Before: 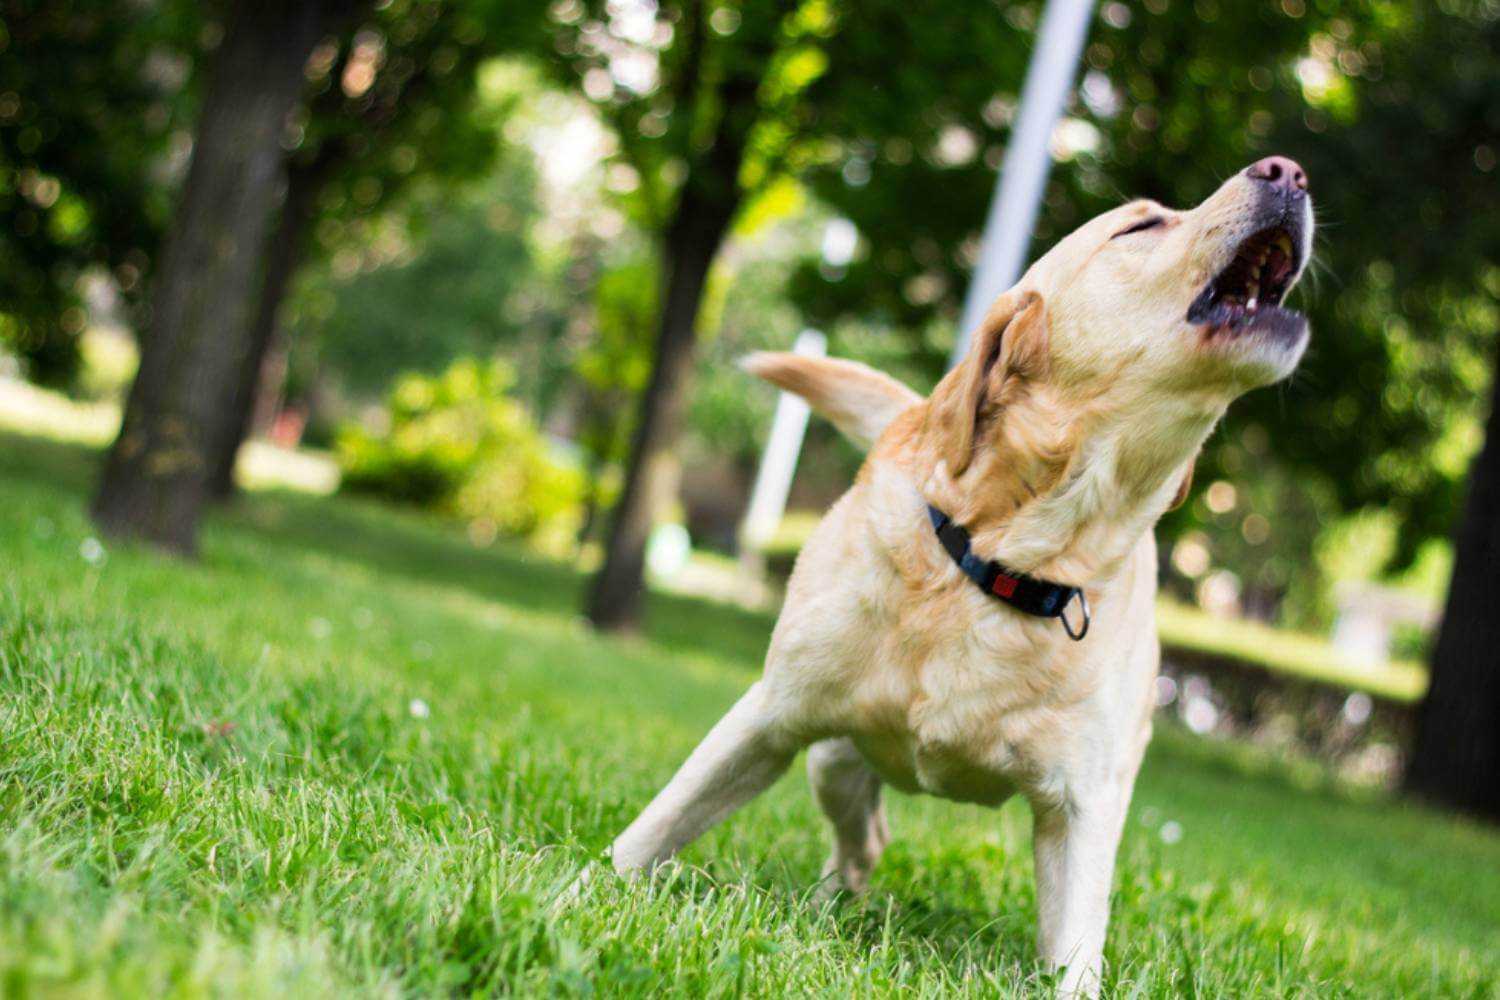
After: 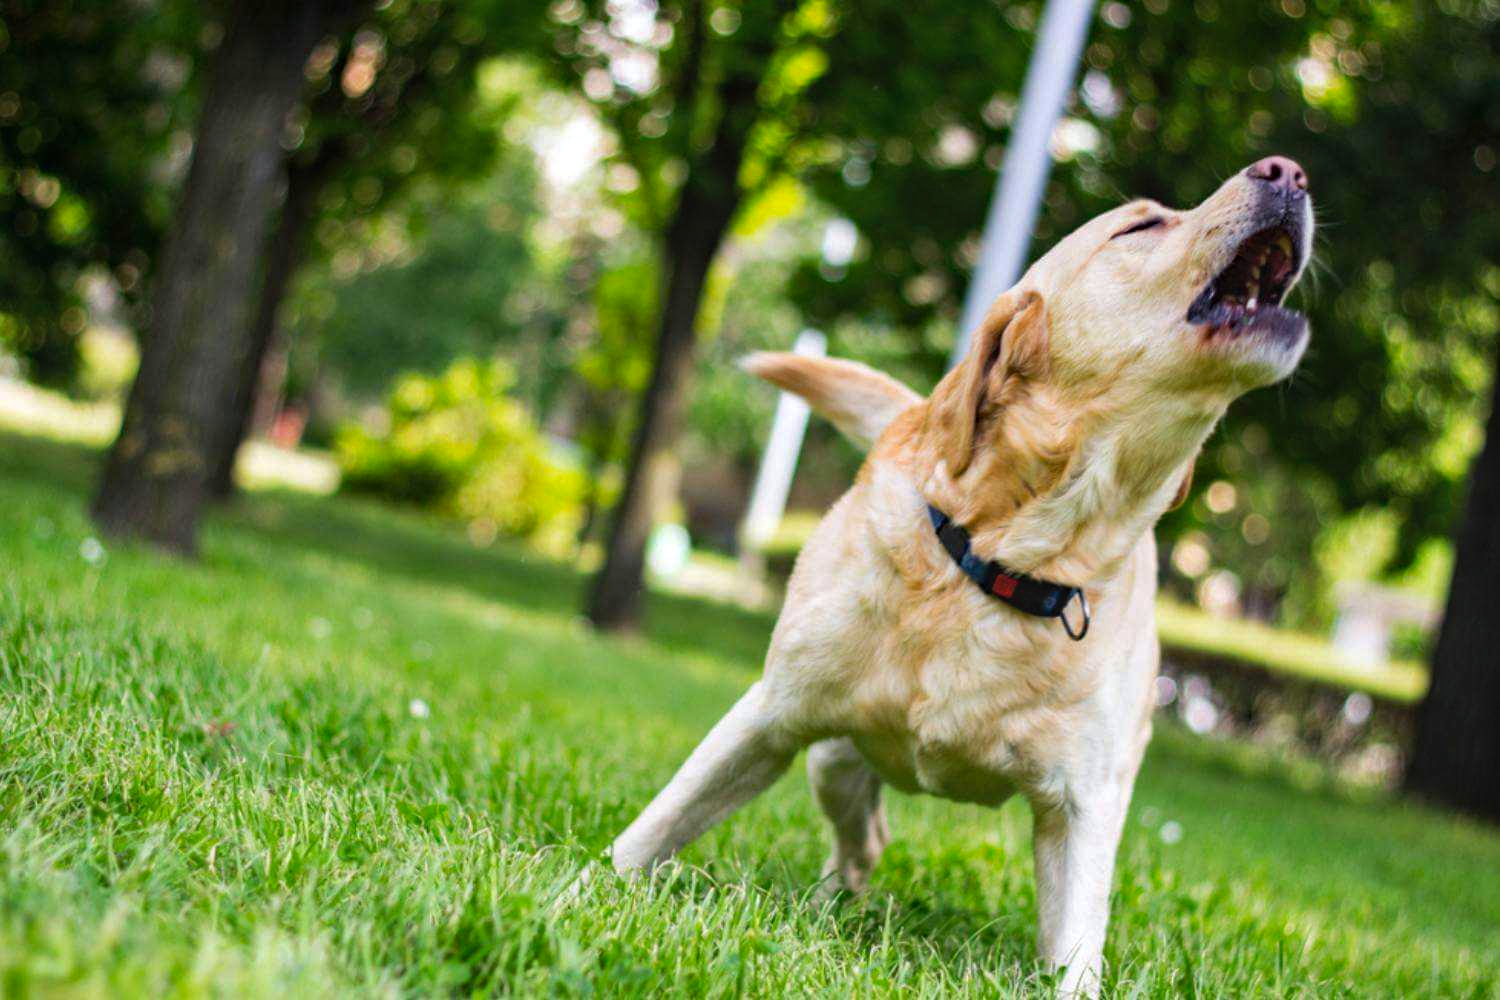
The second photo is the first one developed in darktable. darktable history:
haze removal: compatibility mode true, adaptive false
local contrast: detail 110%
